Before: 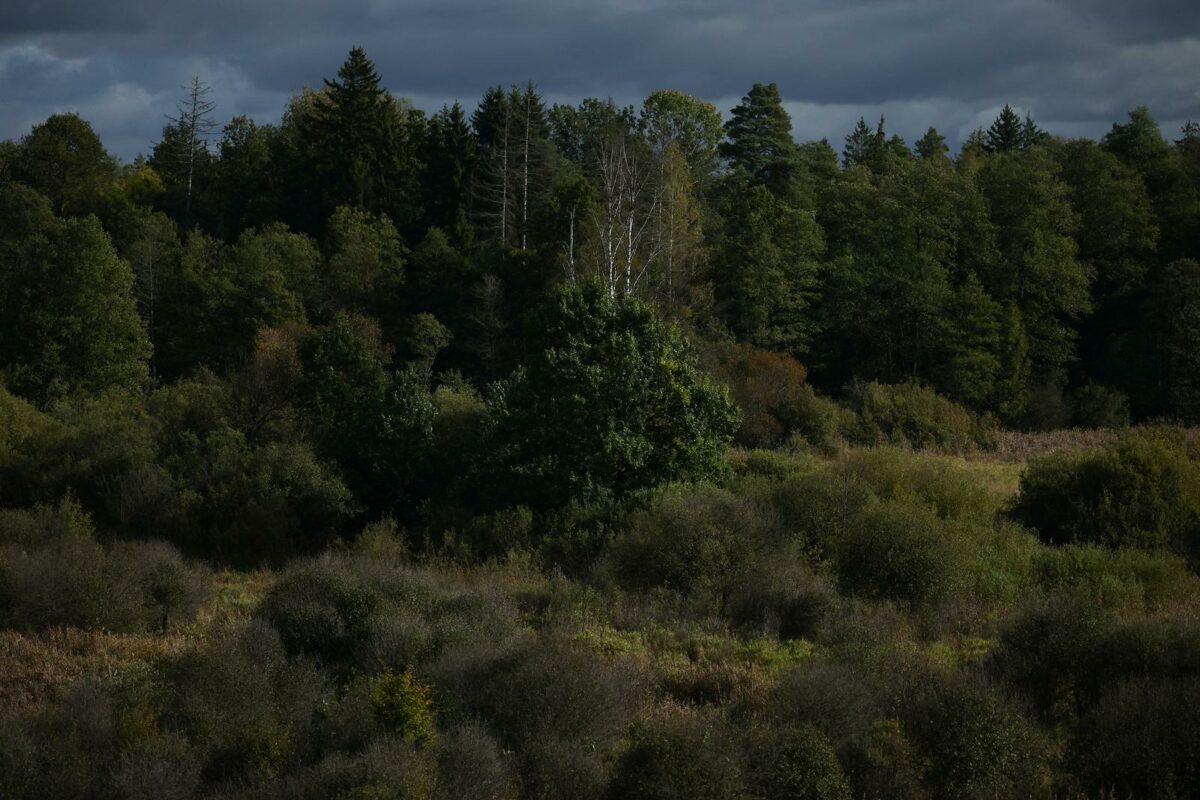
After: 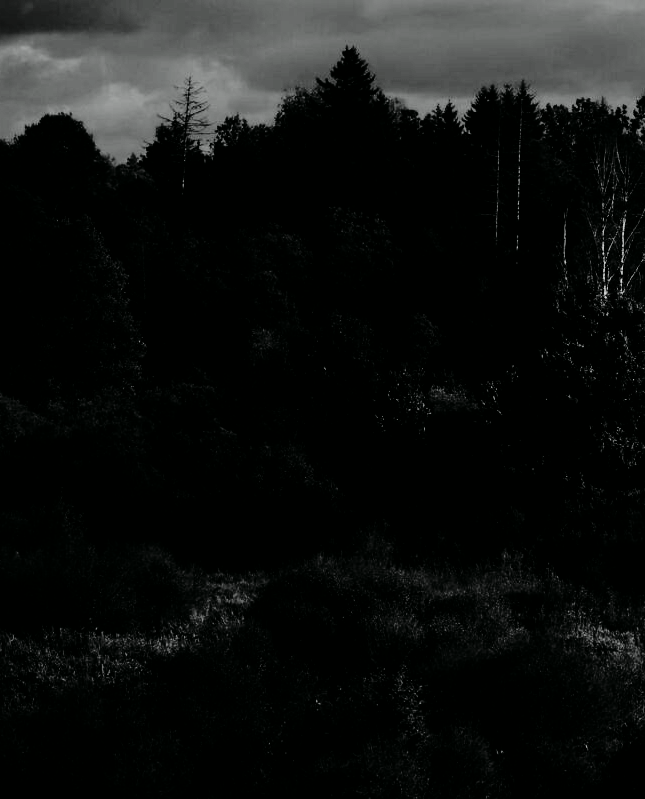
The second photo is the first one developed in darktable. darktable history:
crop: left 0.587%, right 45.588%, bottom 0.086%
color calibration: output gray [0.22, 0.42, 0.37, 0], gray › normalize channels true, illuminant same as pipeline (D50), adaptation XYZ, x 0.346, y 0.359, gamut compression 0
filmic rgb: black relative exposure -5 EV, hardness 2.88, contrast 1.2, highlights saturation mix -30%
tone equalizer: -8 EV -0.417 EV, -7 EV -0.389 EV, -6 EV -0.333 EV, -5 EV -0.222 EV, -3 EV 0.222 EV, -2 EV 0.333 EV, -1 EV 0.389 EV, +0 EV 0.417 EV, edges refinement/feathering 500, mask exposure compensation -1.57 EV, preserve details no
contrast brightness saturation: contrast 0.05
rotate and perspective: crop left 0, crop top 0
tone curve: curves: ch0 [(0, 0) (0.135, 0.09) (0.326, 0.386) (0.489, 0.573) (0.663, 0.749) (0.854, 0.897) (1, 0.974)]; ch1 [(0, 0) (0.366, 0.367) (0.475, 0.453) (0.494, 0.493) (0.504, 0.497) (0.544, 0.569) (0.562, 0.605) (0.622, 0.694) (1, 1)]; ch2 [(0, 0) (0.333, 0.346) (0.375, 0.375) (0.424, 0.43) (0.476, 0.492) (0.502, 0.503) (0.533, 0.534) (0.572, 0.603) (0.605, 0.656) (0.641, 0.709) (1, 1)], color space Lab, independent channels, preserve colors none
